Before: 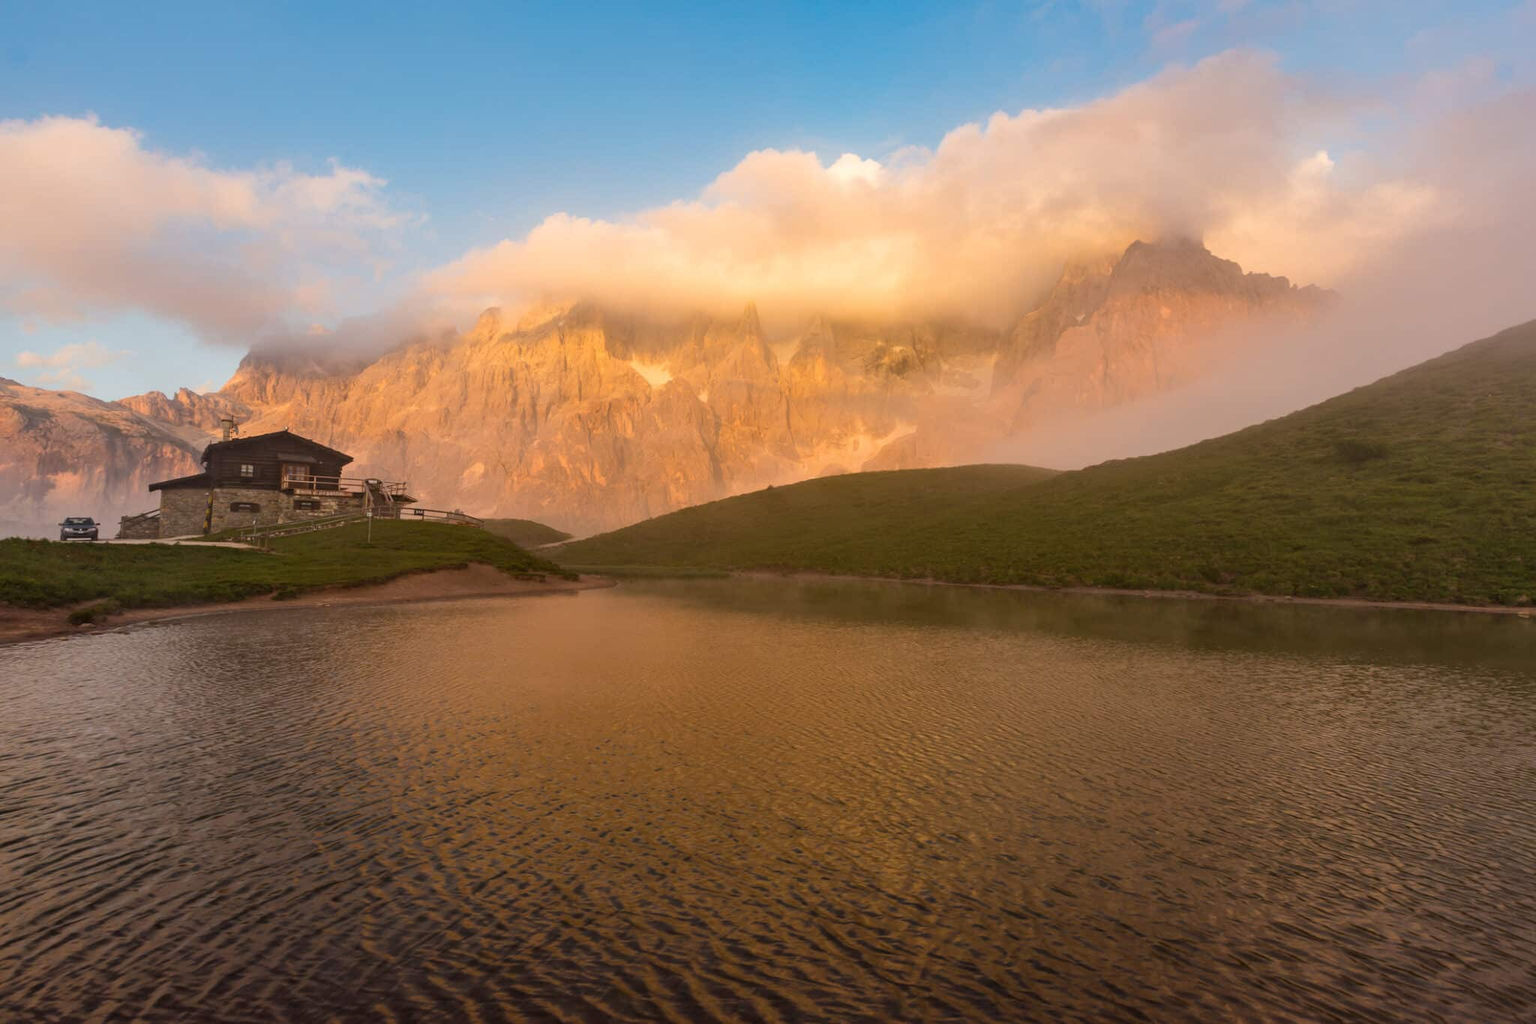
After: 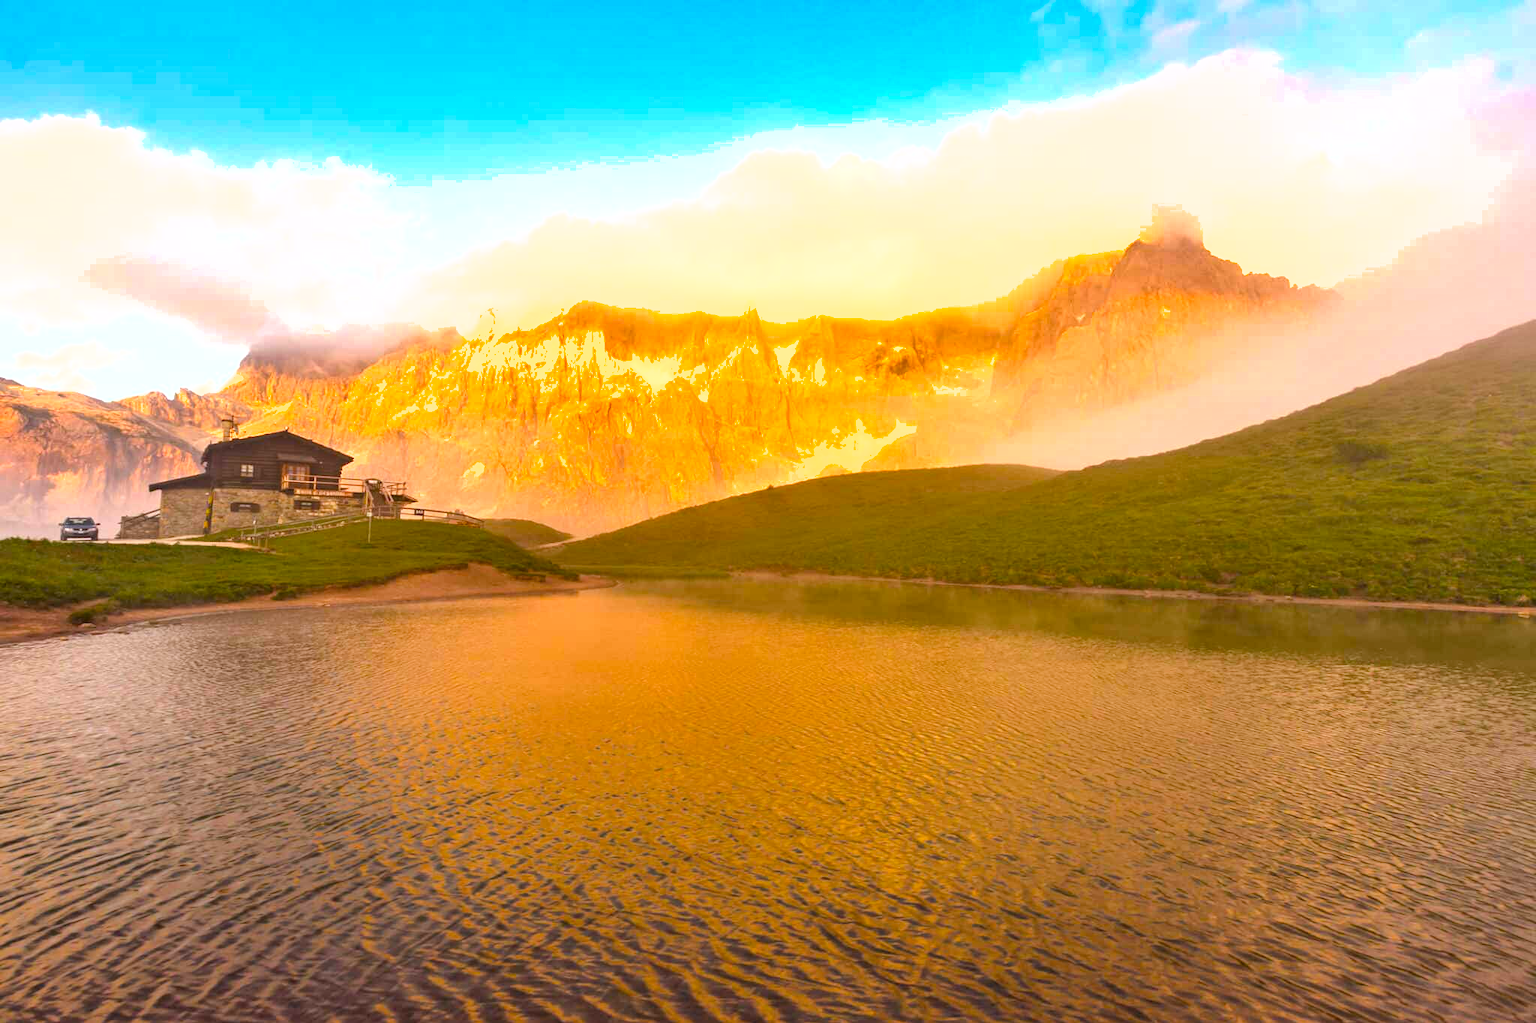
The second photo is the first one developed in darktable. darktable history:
color balance rgb: perceptual saturation grading › global saturation 25%, perceptual brilliance grading › mid-tones 10%, perceptual brilliance grading › shadows 15%, global vibrance 20%
shadows and highlights: low approximation 0.01, soften with gaussian
exposure: black level correction 0, exposure 1.198 EV, compensate exposure bias true, compensate highlight preservation false
